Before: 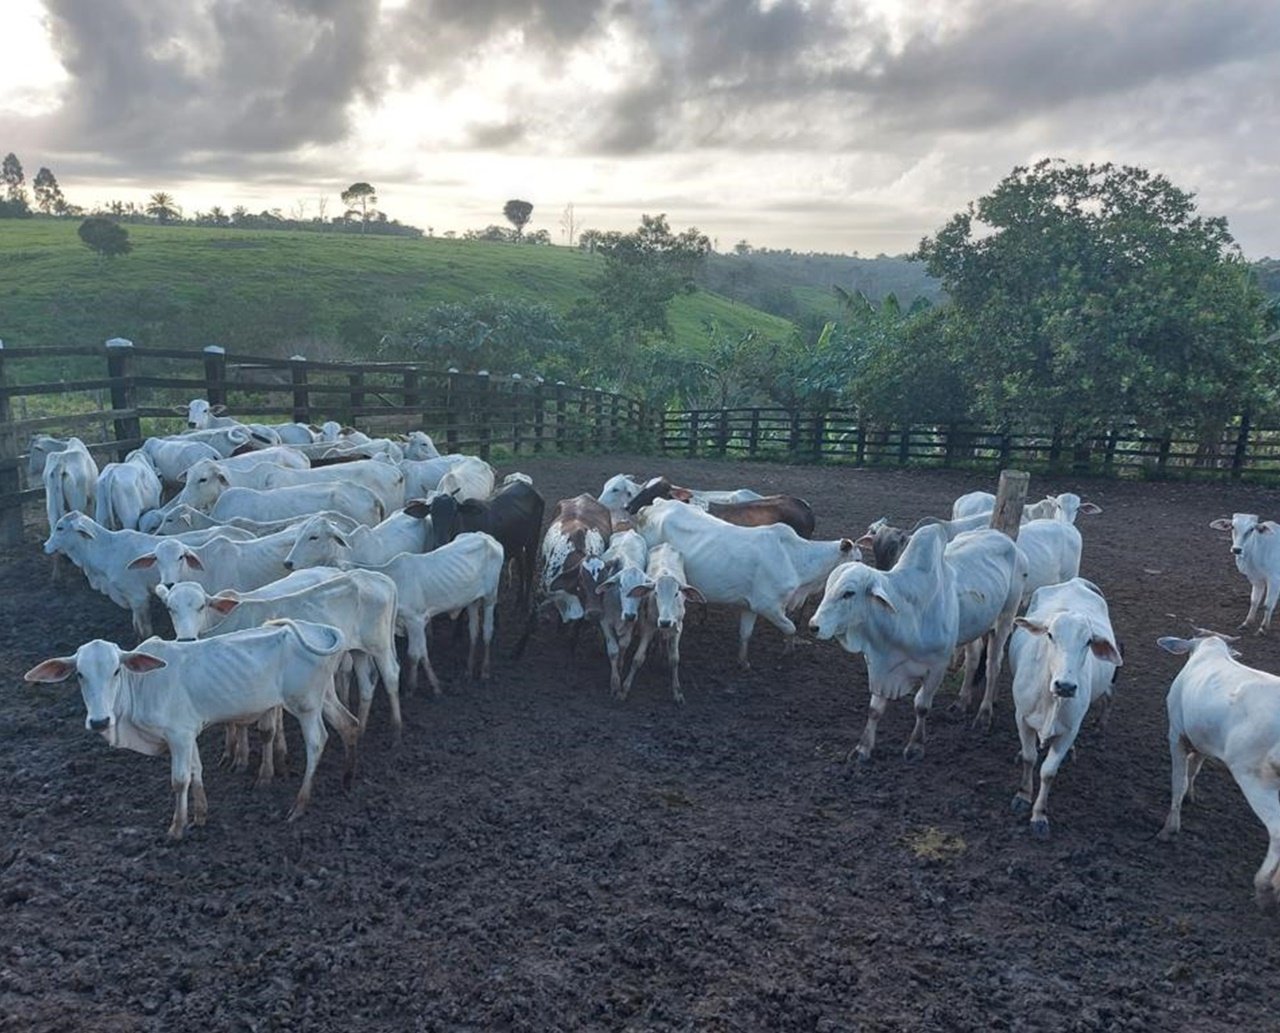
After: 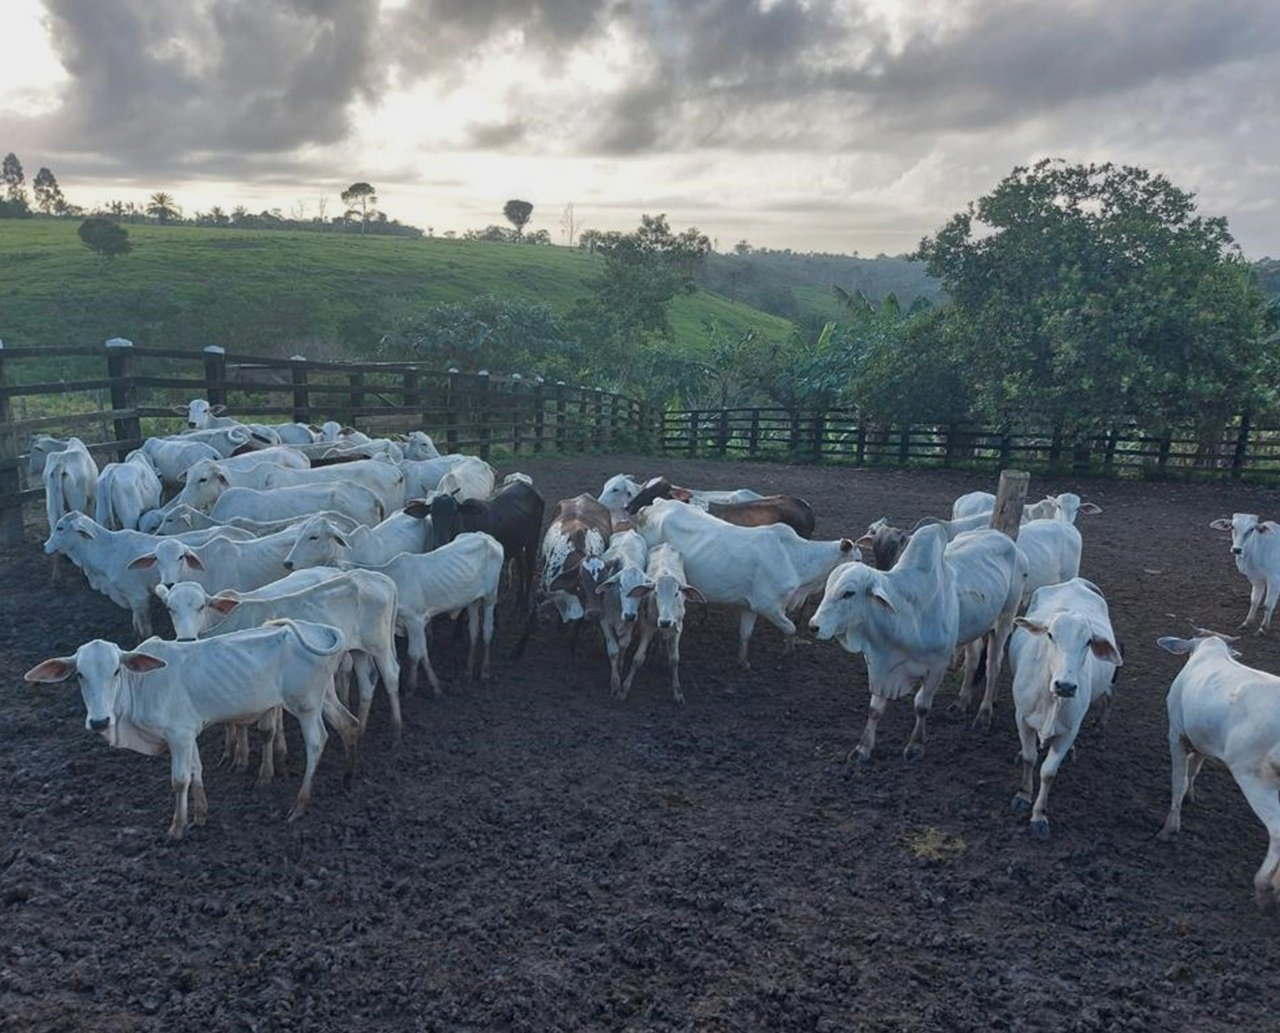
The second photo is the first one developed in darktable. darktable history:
exposure: exposure -0.257 EV, compensate exposure bias true, compensate highlight preservation false
